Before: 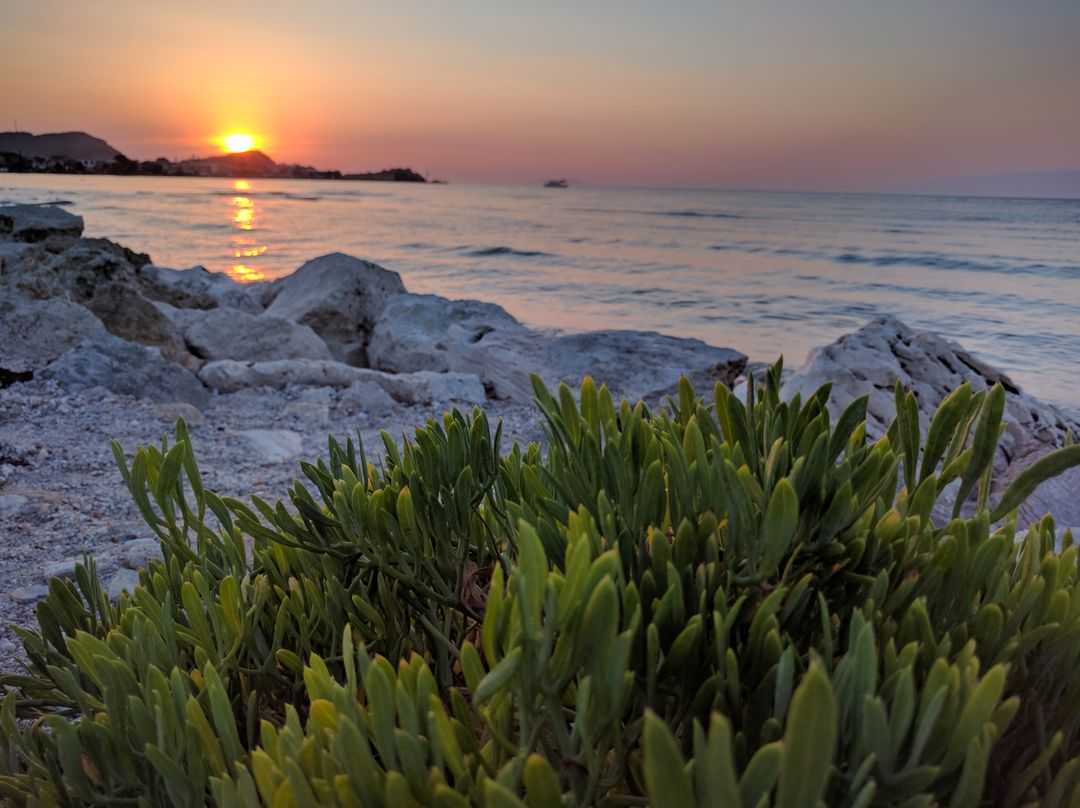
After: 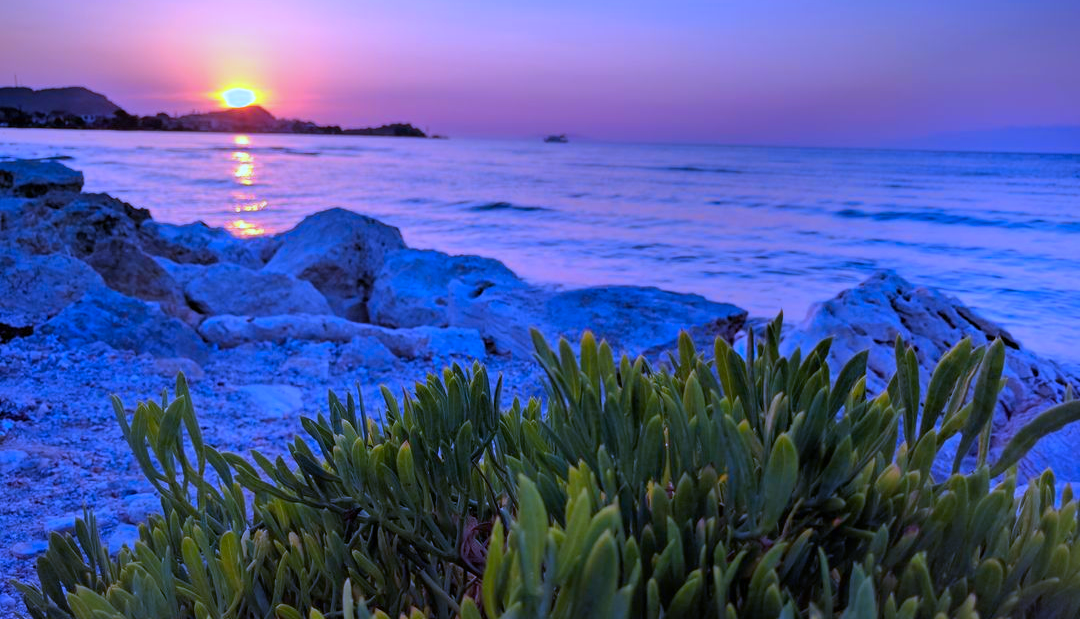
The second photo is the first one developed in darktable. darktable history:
color calibration: output R [0.972, 0.068, -0.094, 0], output G [-0.178, 1.216, -0.086, 0], output B [0.095, -0.136, 0.98, 0], illuminant custom, x 0.371, y 0.381, temperature 4283.16 K
crop: top 5.667%, bottom 17.637%
white balance: red 0.98, blue 1.61
